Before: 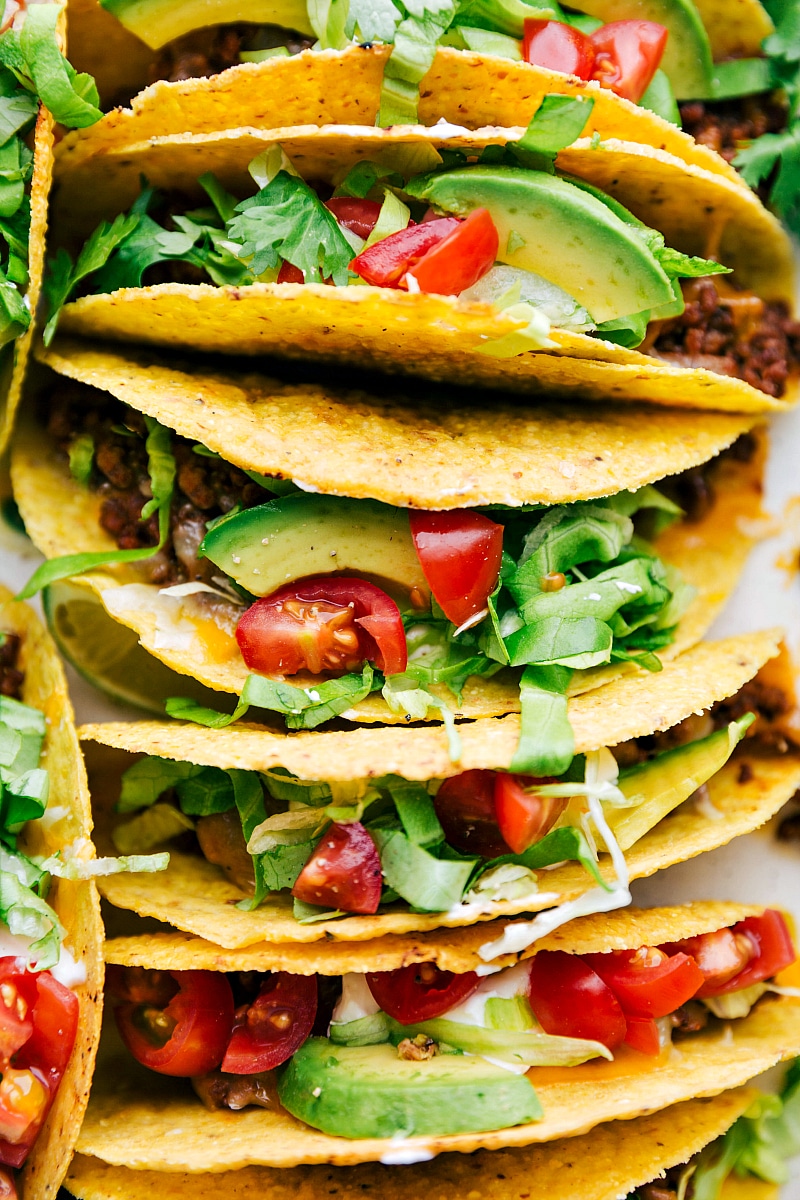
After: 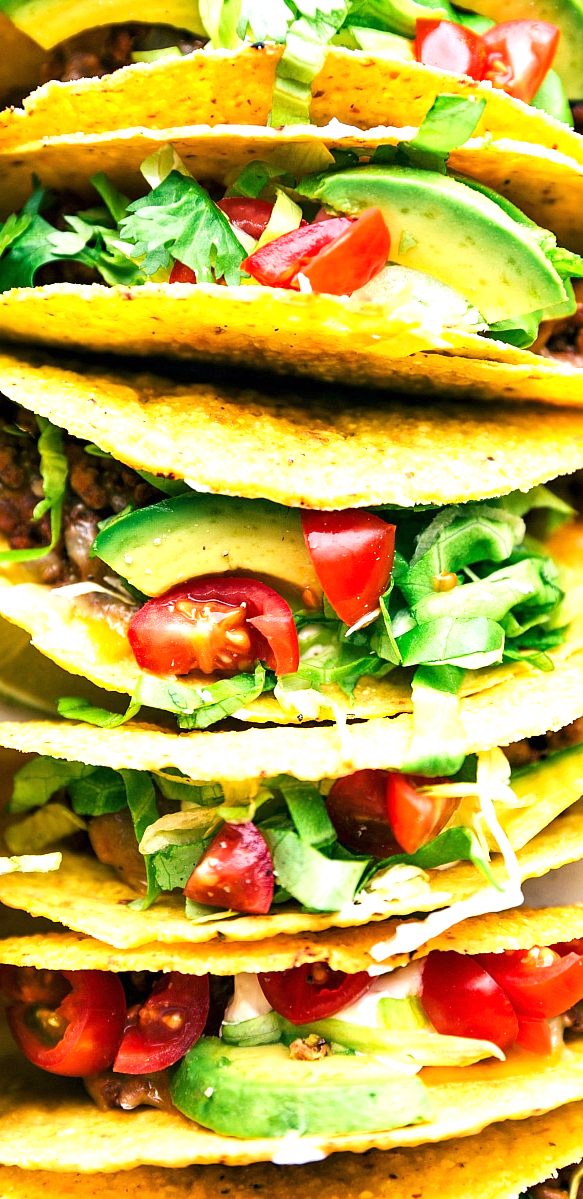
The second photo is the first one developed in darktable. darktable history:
exposure: black level correction 0, exposure 0.841 EV, compensate exposure bias true, compensate highlight preservation false
crop: left 13.535%, top 0%, right 13.495%
